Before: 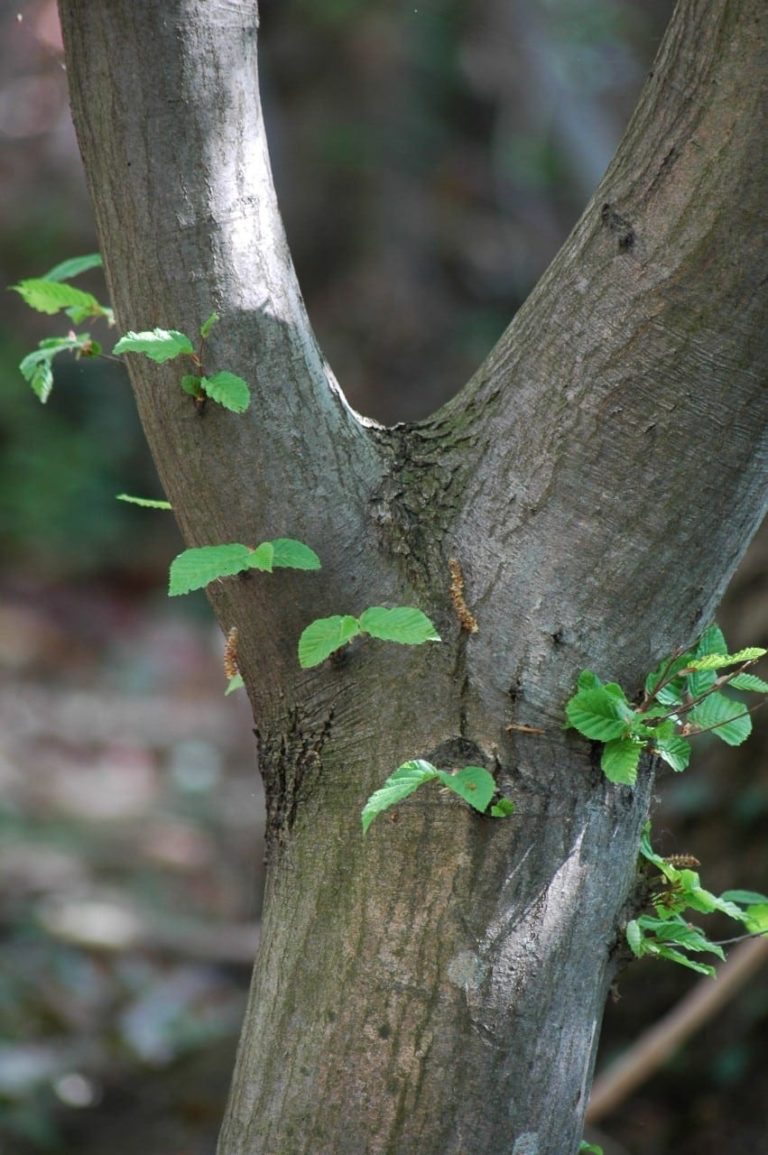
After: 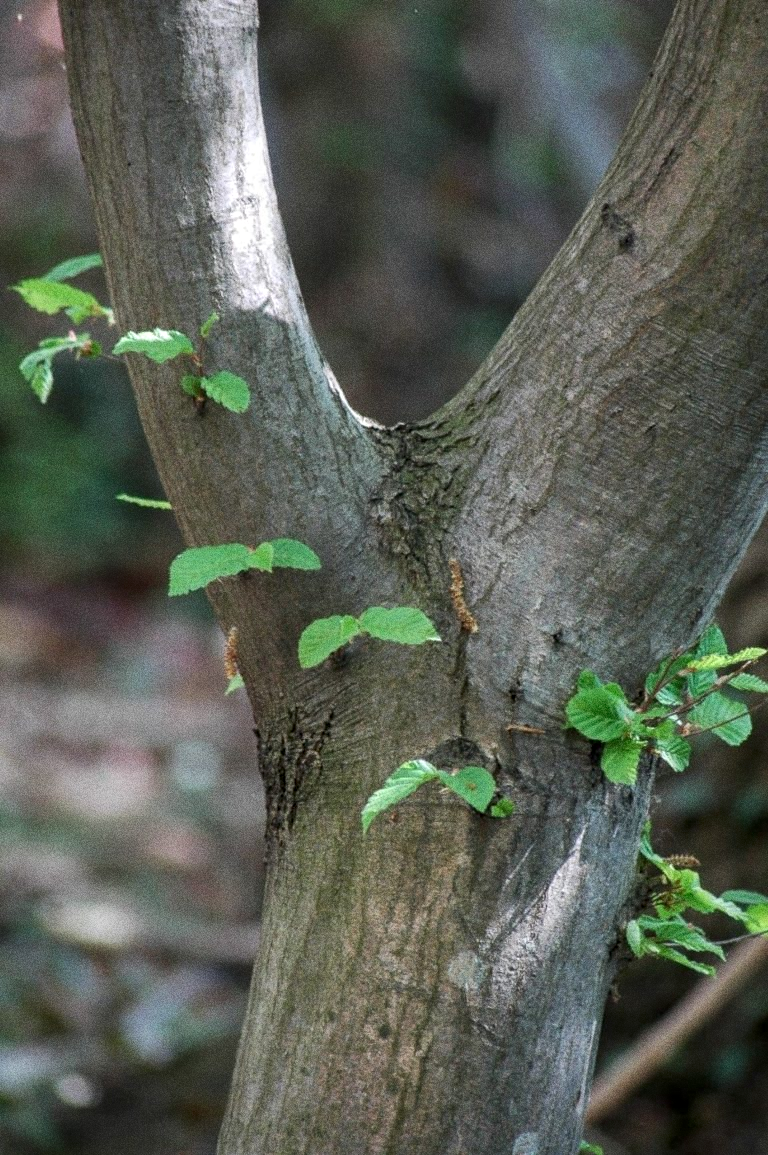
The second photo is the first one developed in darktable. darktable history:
grain: coarseness 0.09 ISO, strength 40%
local contrast: on, module defaults
